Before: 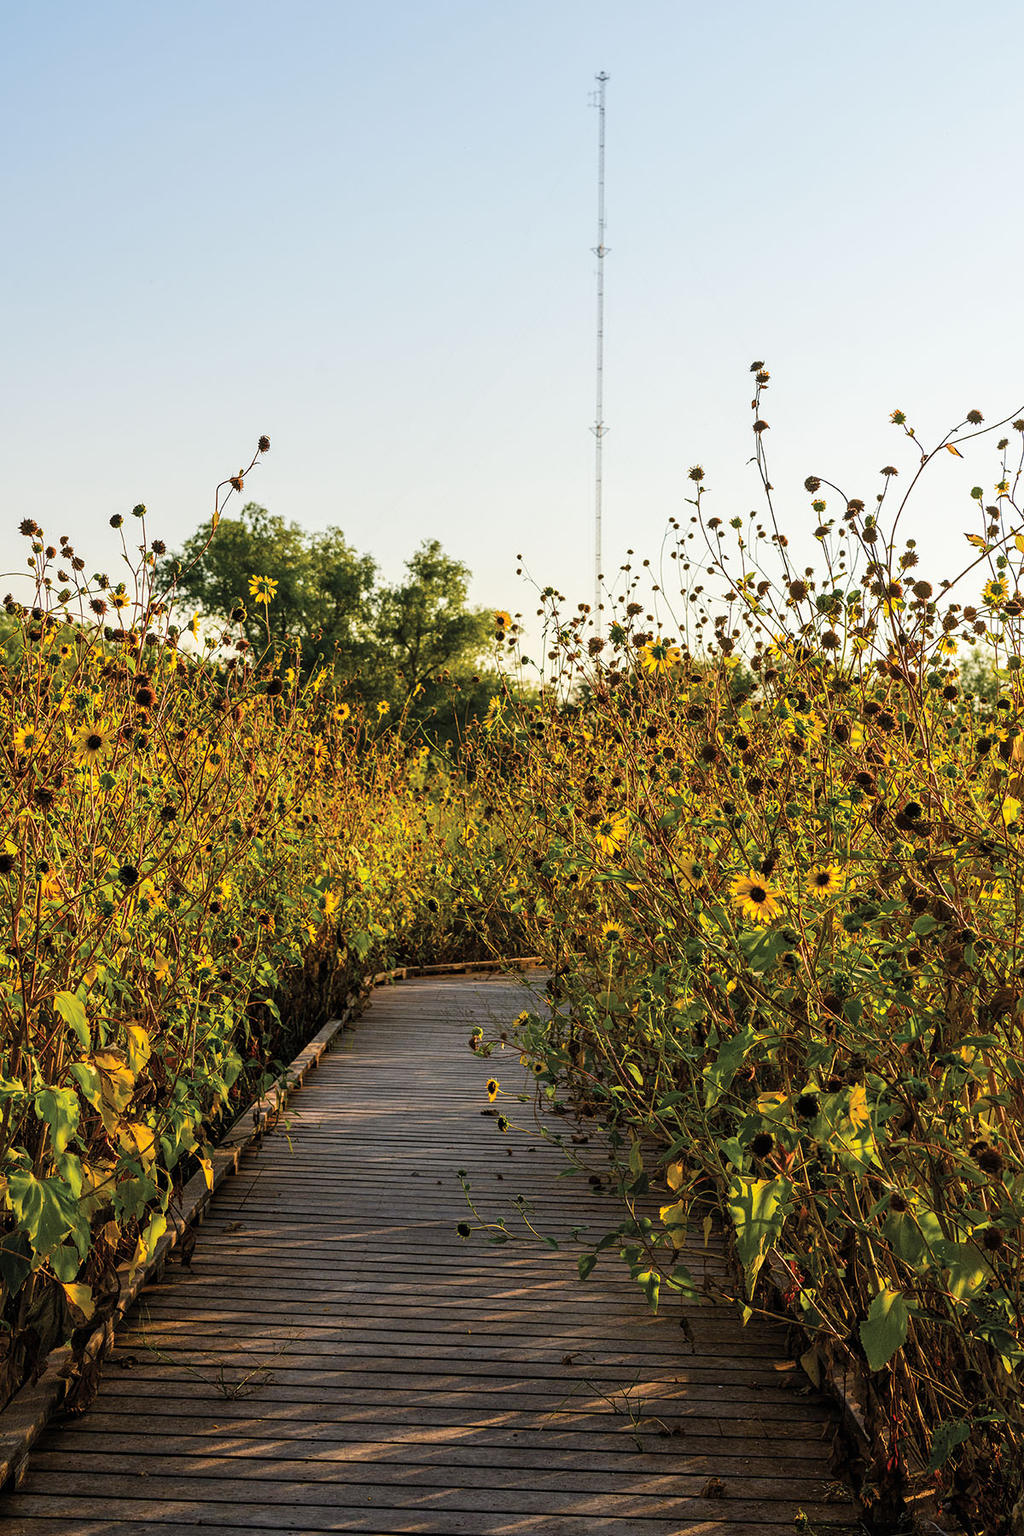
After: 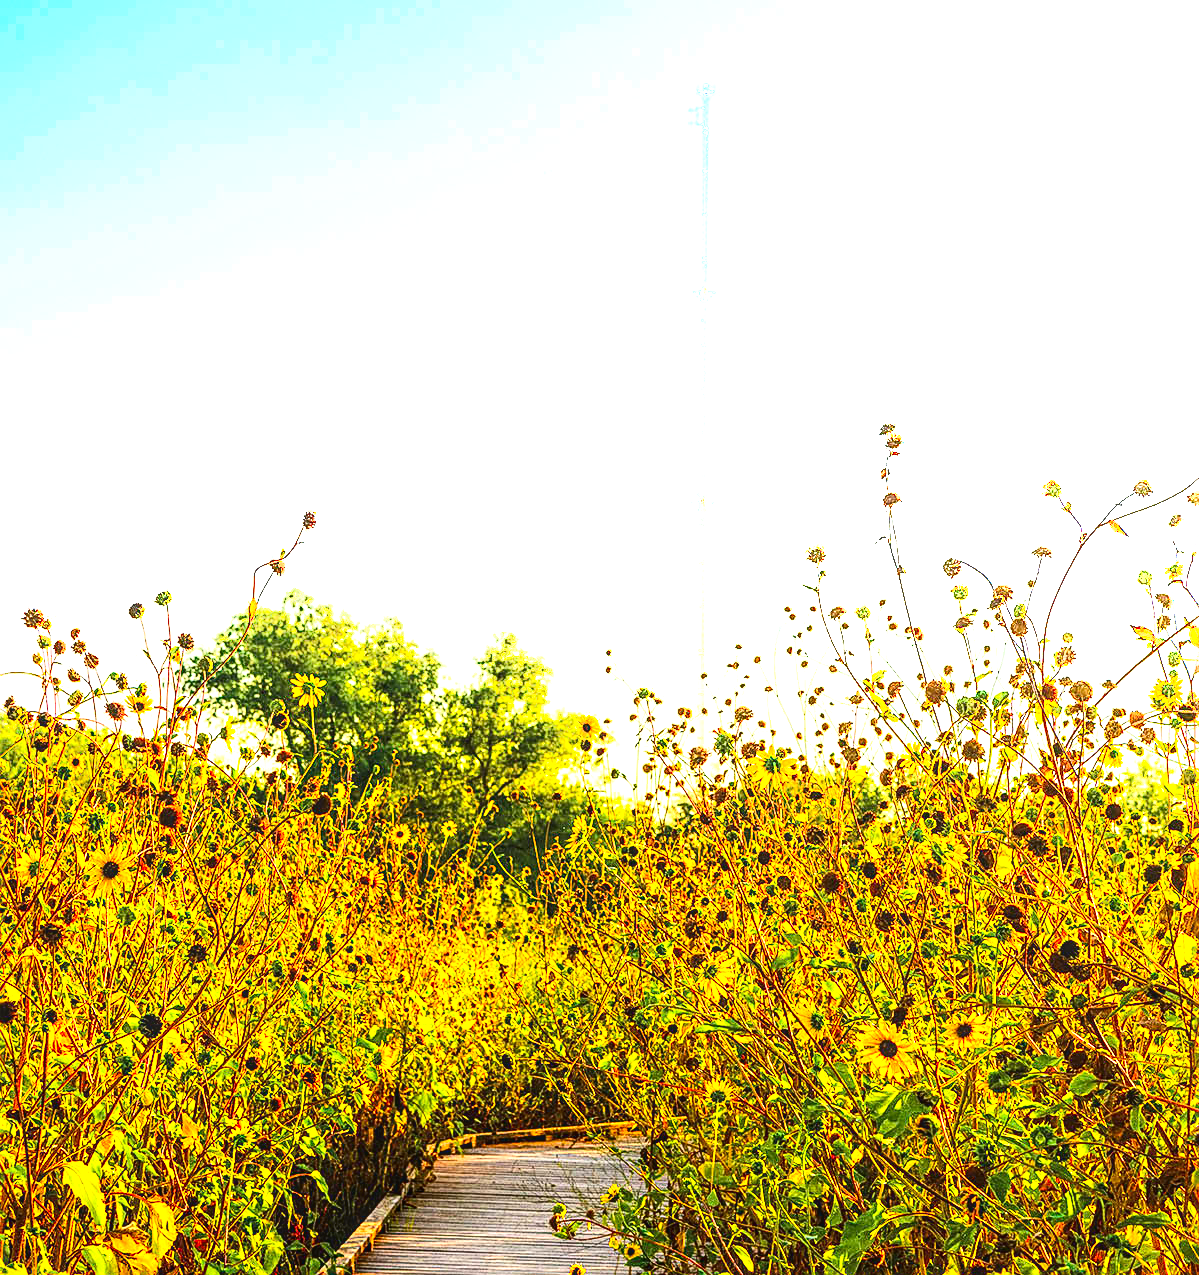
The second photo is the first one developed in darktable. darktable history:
sharpen: on, module defaults
crop: right 0%, bottom 29.138%
local contrast: on, module defaults
contrast brightness saturation: contrast 0.263, brightness 0.011, saturation 0.882
shadows and highlights: shadows -24.76, highlights 49.9, soften with gaussian
tone equalizer: -7 EV 0.105 EV, mask exposure compensation -0.488 EV
exposure: black level correction 0, exposure 1.284 EV, compensate highlight preservation false
